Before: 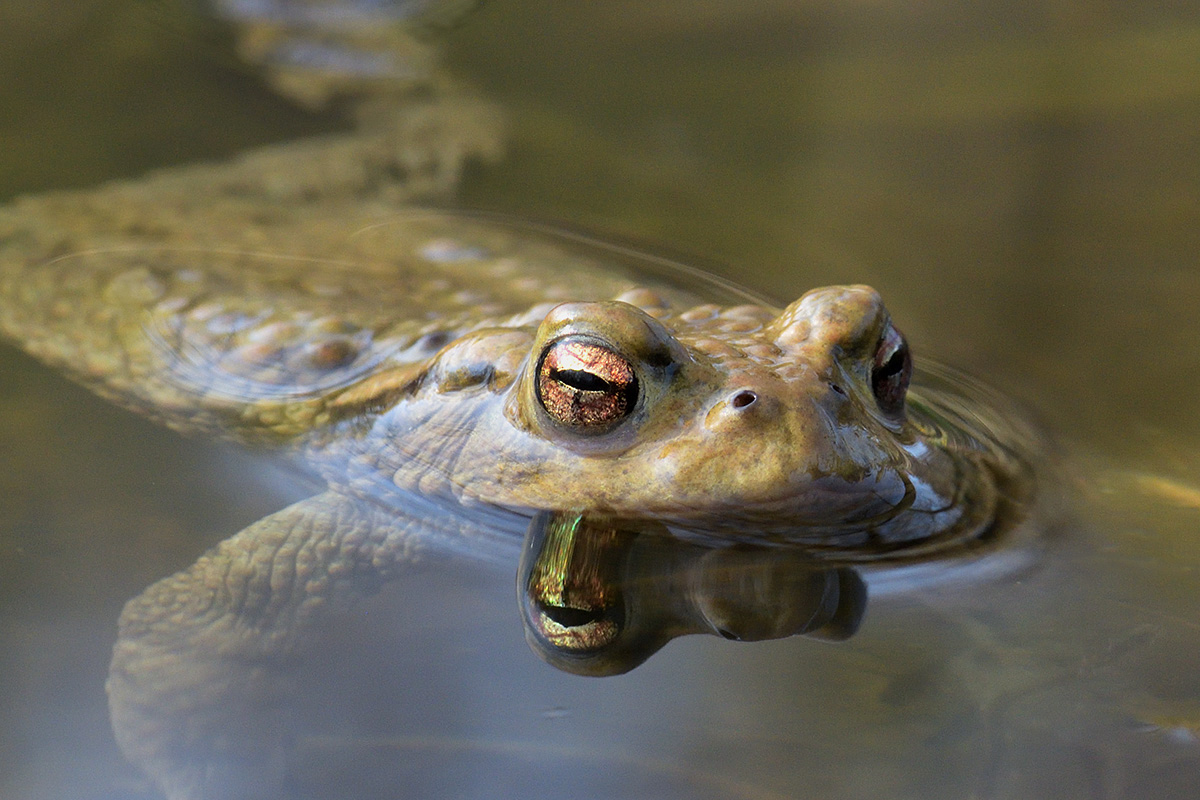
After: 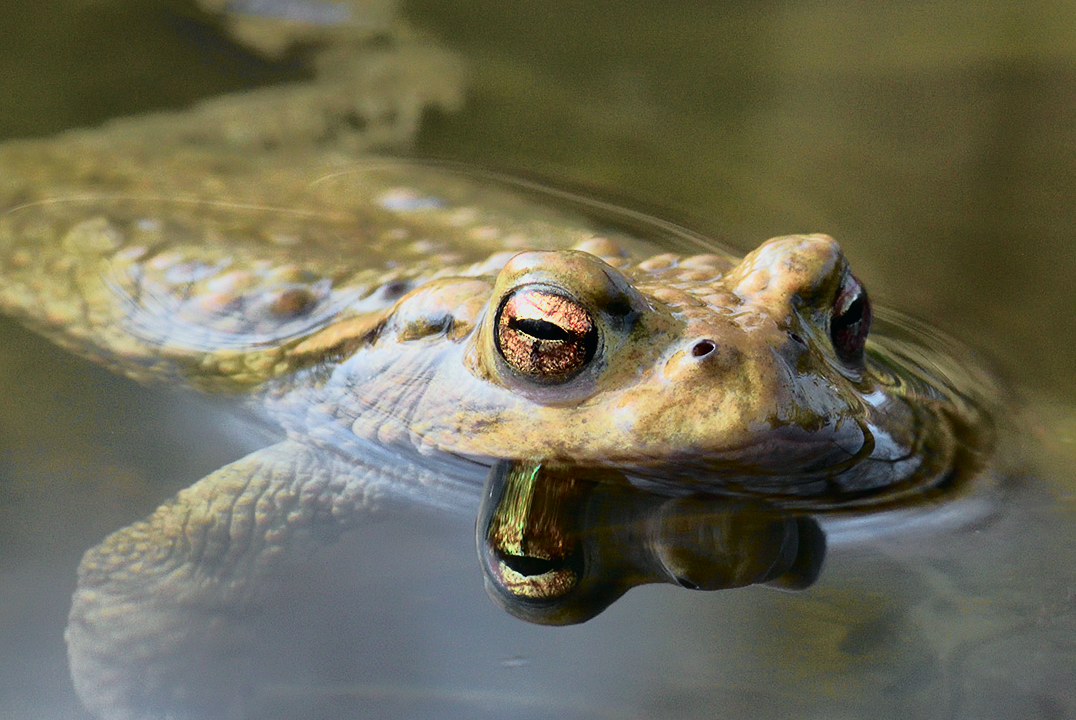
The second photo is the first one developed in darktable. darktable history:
crop: left 3.482%, top 6.405%, right 6.839%, bottom 3.264%
tone curve: curves: ch0 [(0, 0.008) (0.081, 0.044) (0.177, 0.123) (0.283, 0.253) (0.416, 0.449) (0.495, 0.524) (0.661, 0.756) (0.796, 0.859) (1, 0.951)]; ch1 [(0, 0) (0.161, 0.092) (0.35, 0.33) (0.392, 0.392) (0.427, 0.426) (0.479, 0.472) (0.505, 0.5) (0.521, 0.524) (0.567, 0.564) (0.583, 0.588) (0.625, 0.627) (0.678, 0.733) (1, 1)]; ch2 [(0, 0) (0.346, 0.362) (0.404, 0.427) (0.502, 0.499) (0.531, 0.523) (0.544, 0.561) (0.58, 0.59) (0.629, 0.642) (0.717, 0.678) (1, 1)], color space Lab, independent channels, preserve colors none
